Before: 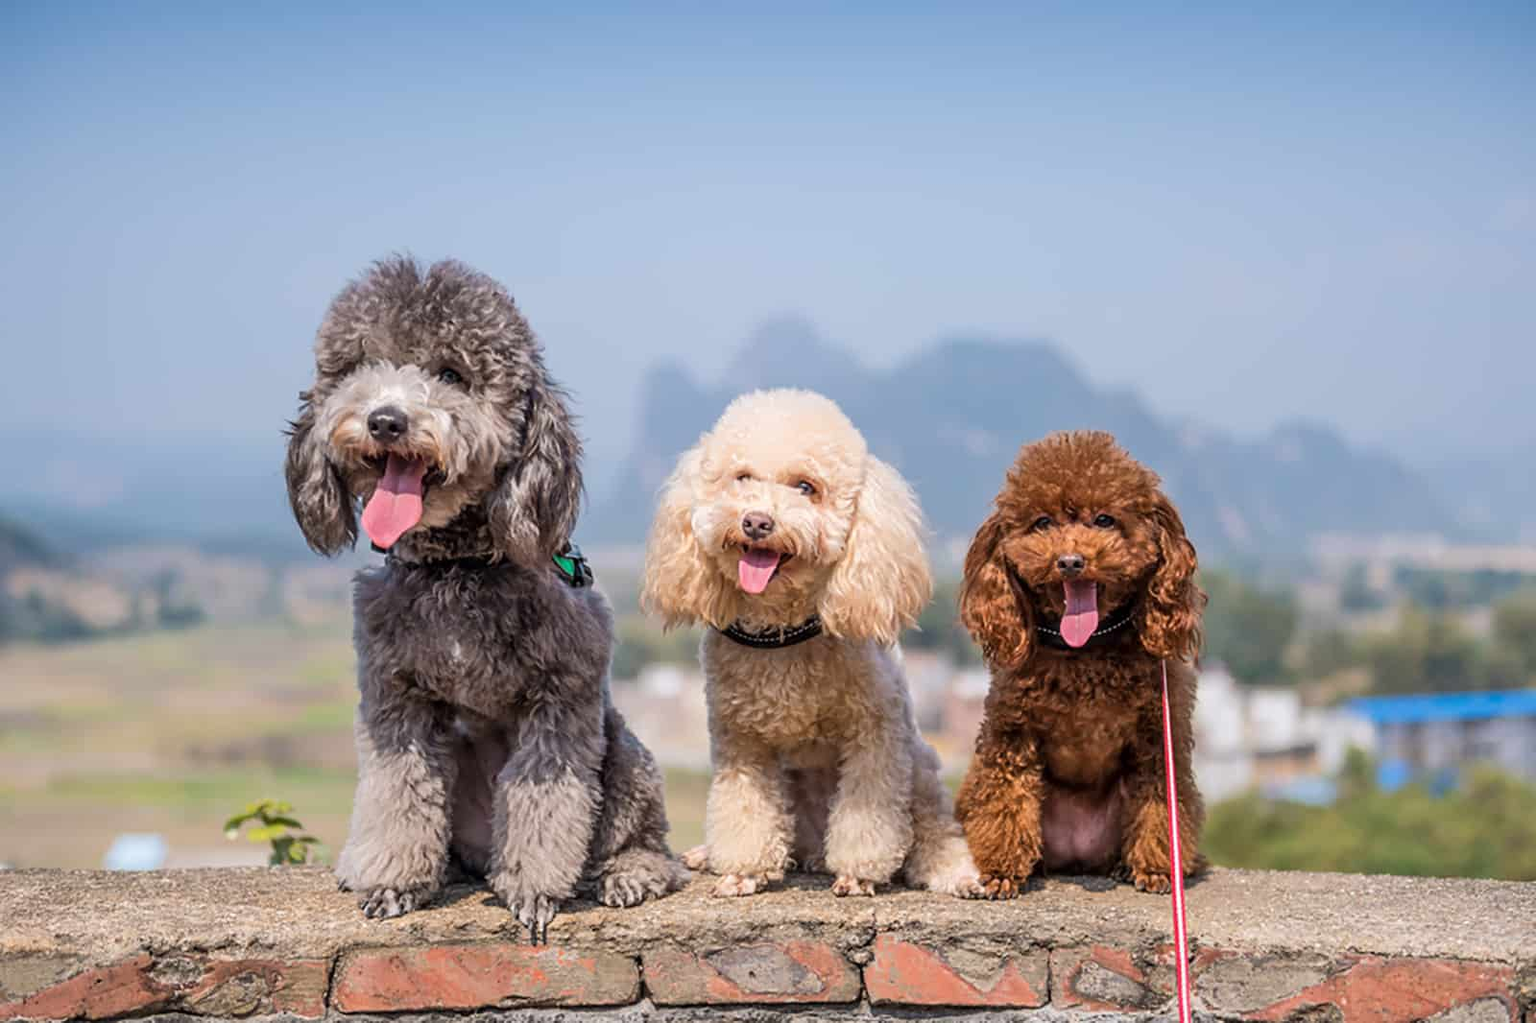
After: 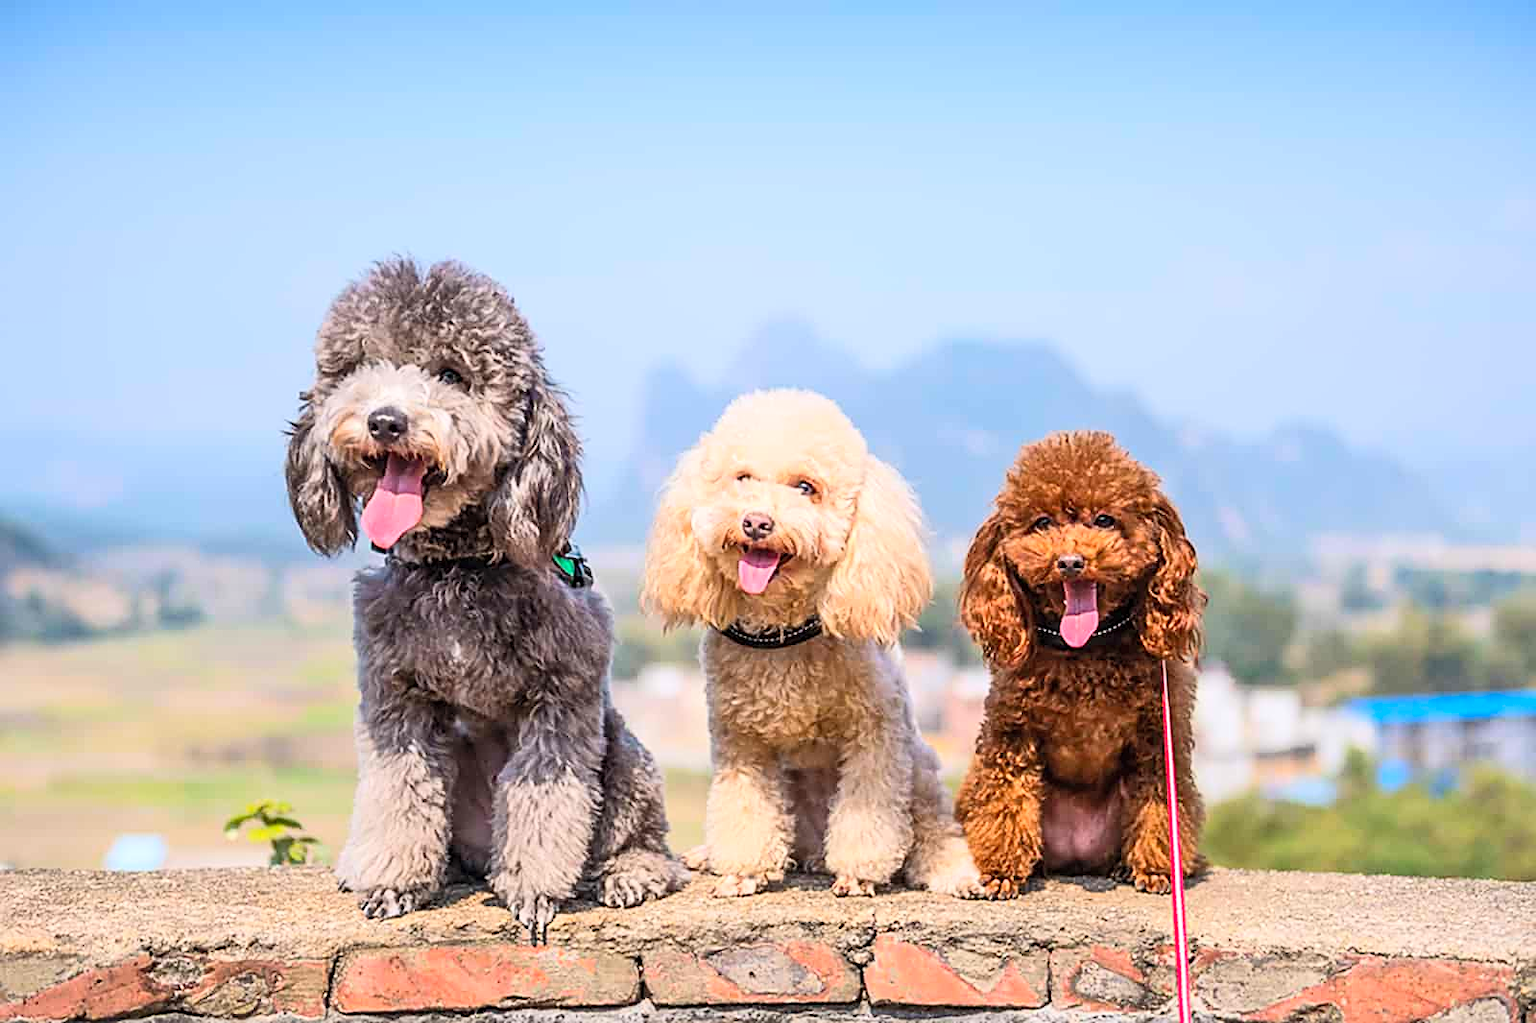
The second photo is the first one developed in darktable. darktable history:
sharpen: on, module defaults
contrast brightness saturation: contrast 0.237, brightness 0.247, saturation 0.395
